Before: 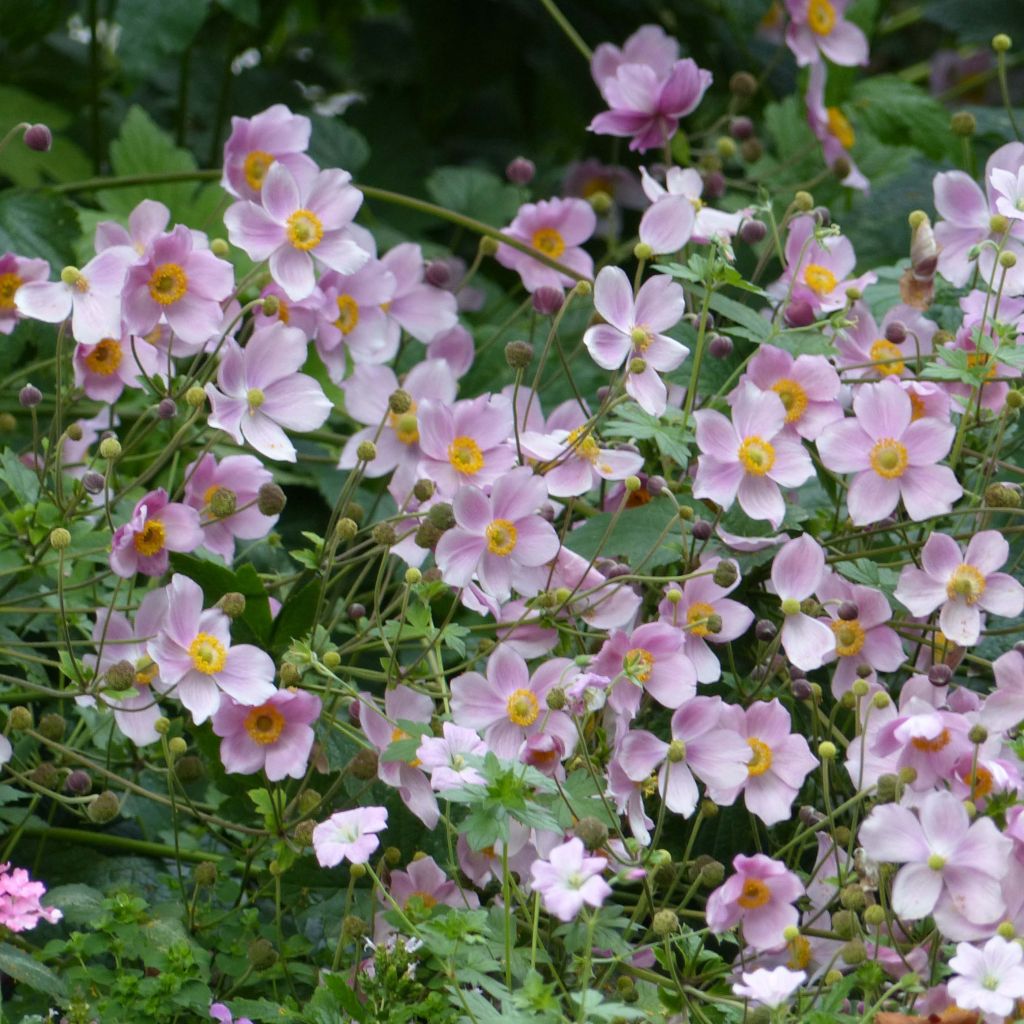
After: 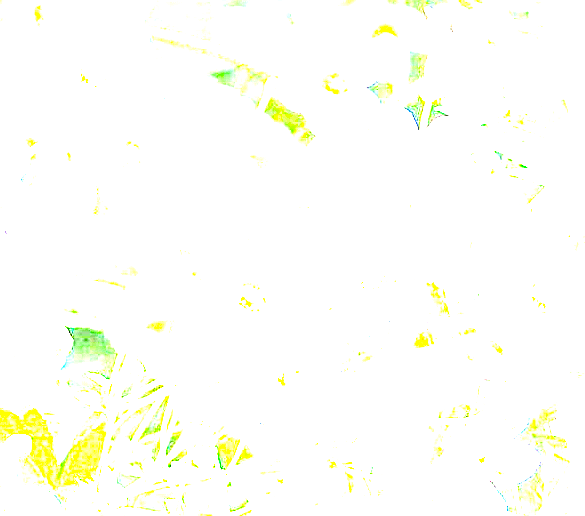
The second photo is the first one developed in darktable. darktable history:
exposure: exposure 8 EV, compensate highlight preservation false
crop: left 20.932%, top 15.471%, right 21.848%, bottom 34.081%
sharpen: on, module defaults
